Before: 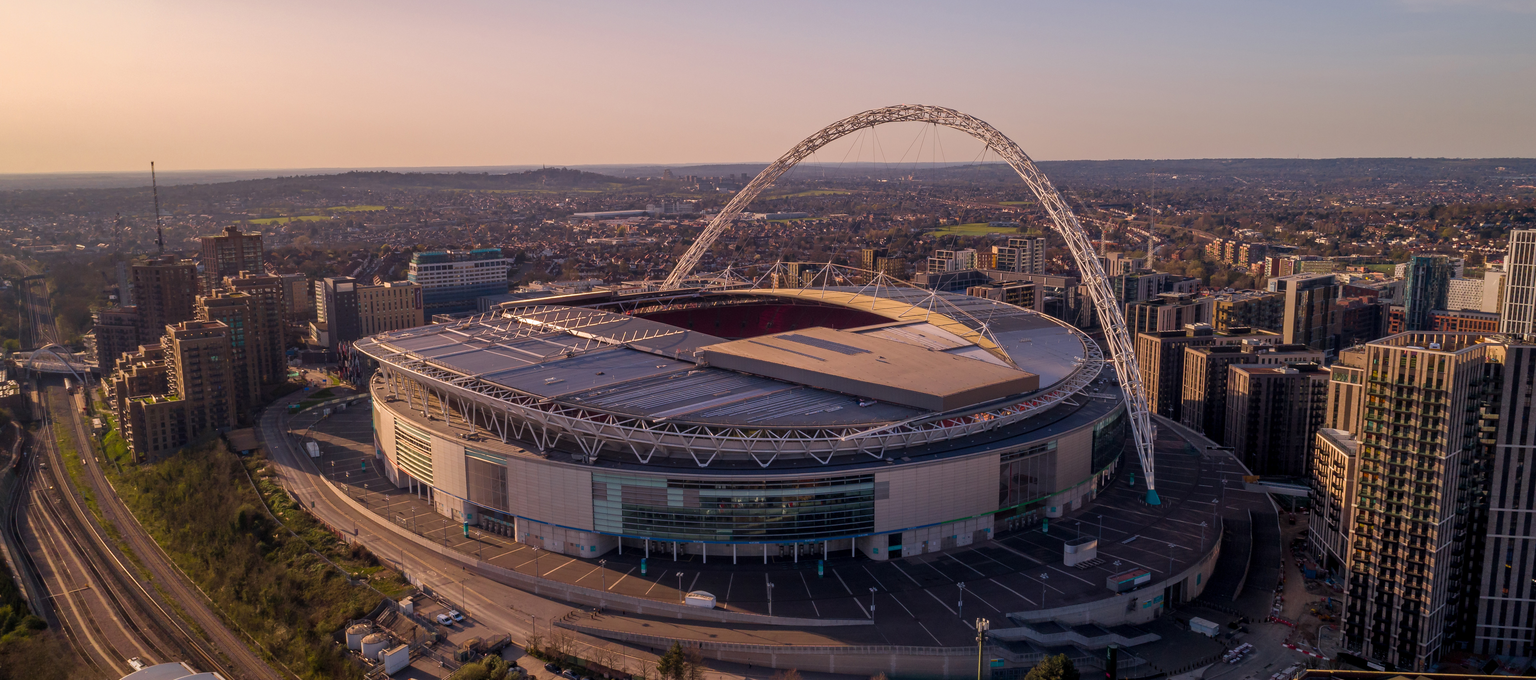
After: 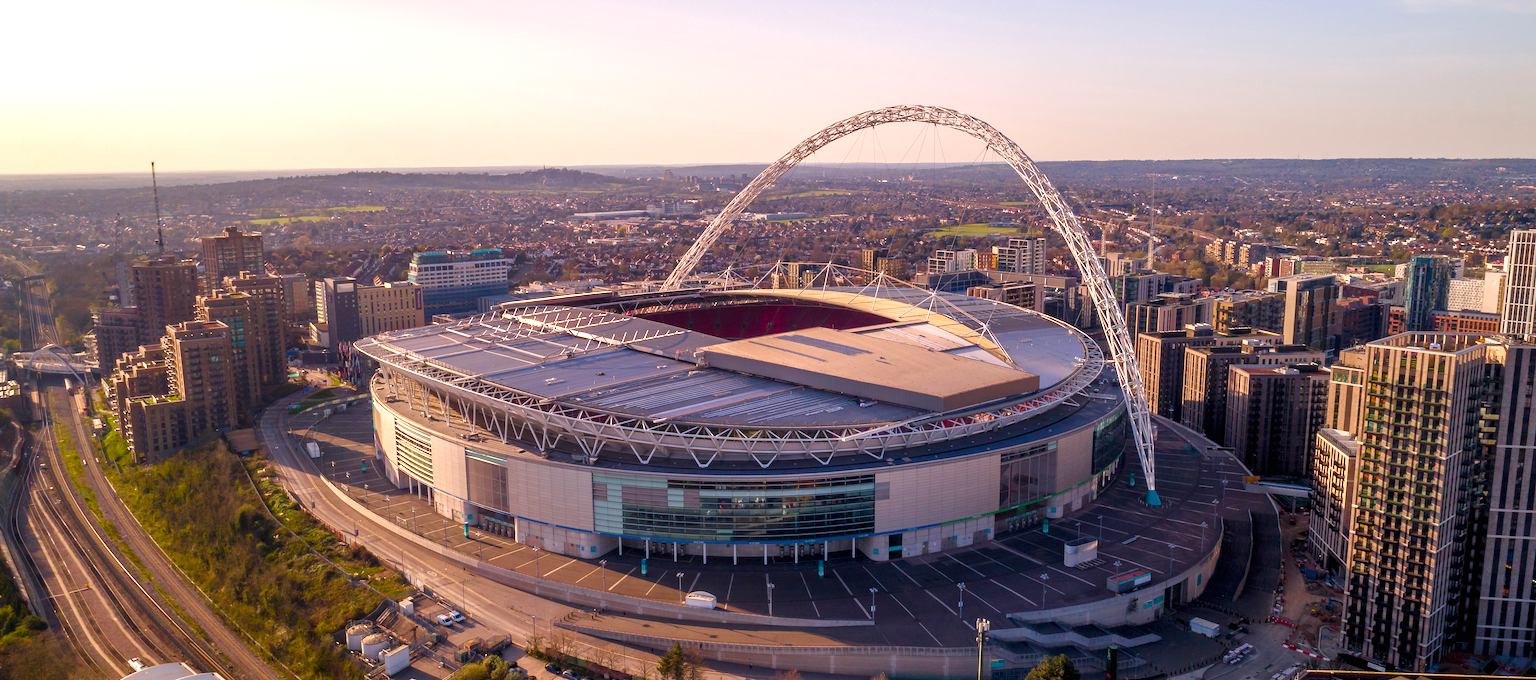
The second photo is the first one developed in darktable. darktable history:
color balance rgb: perceptual saturation grading › global saturation 20%, perceptual saturation grading › highlights -50%, perceptual saturation grading › shadows 30%, perceptual brilliance grading › global brilliance 10%, perceptual brilliance grading › shadows 15%
exposure: black level correction 0, exposure 0.5 EV, compensate highlight preservation false
